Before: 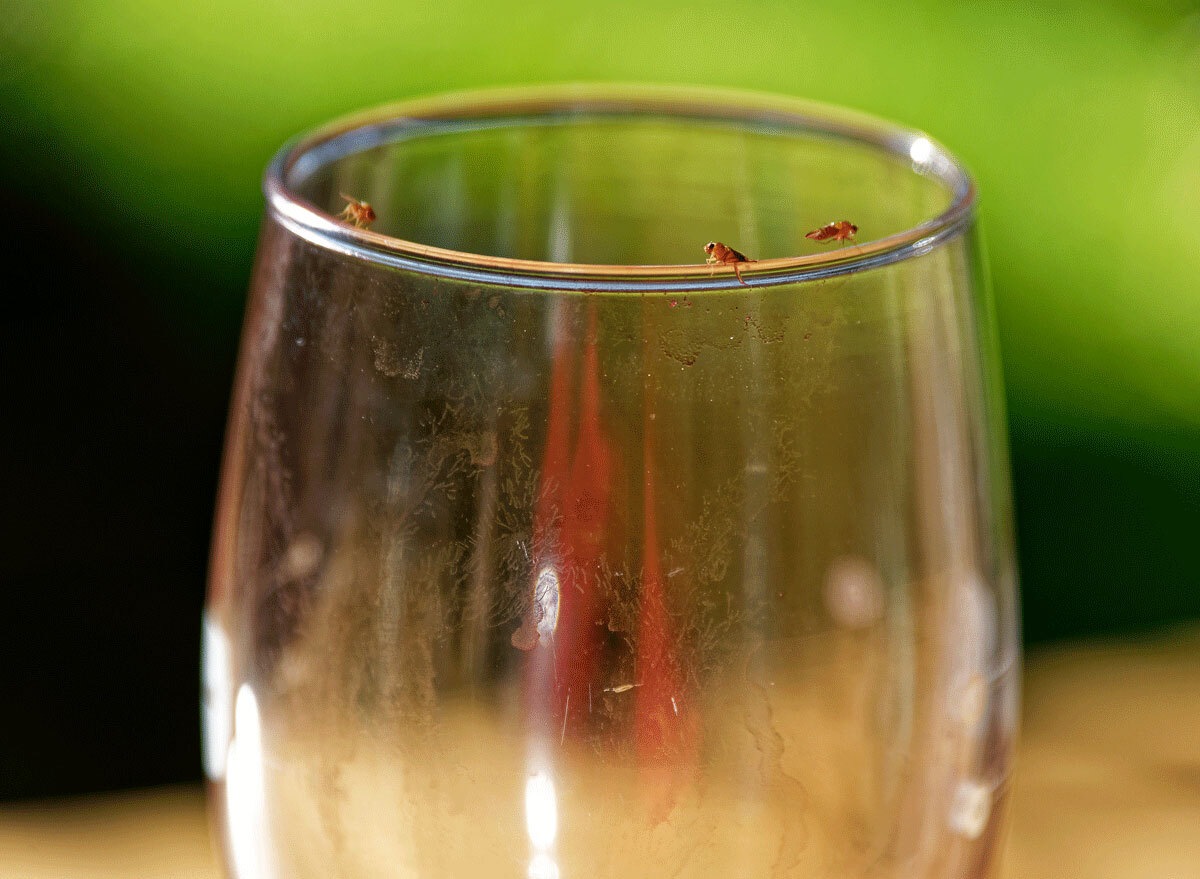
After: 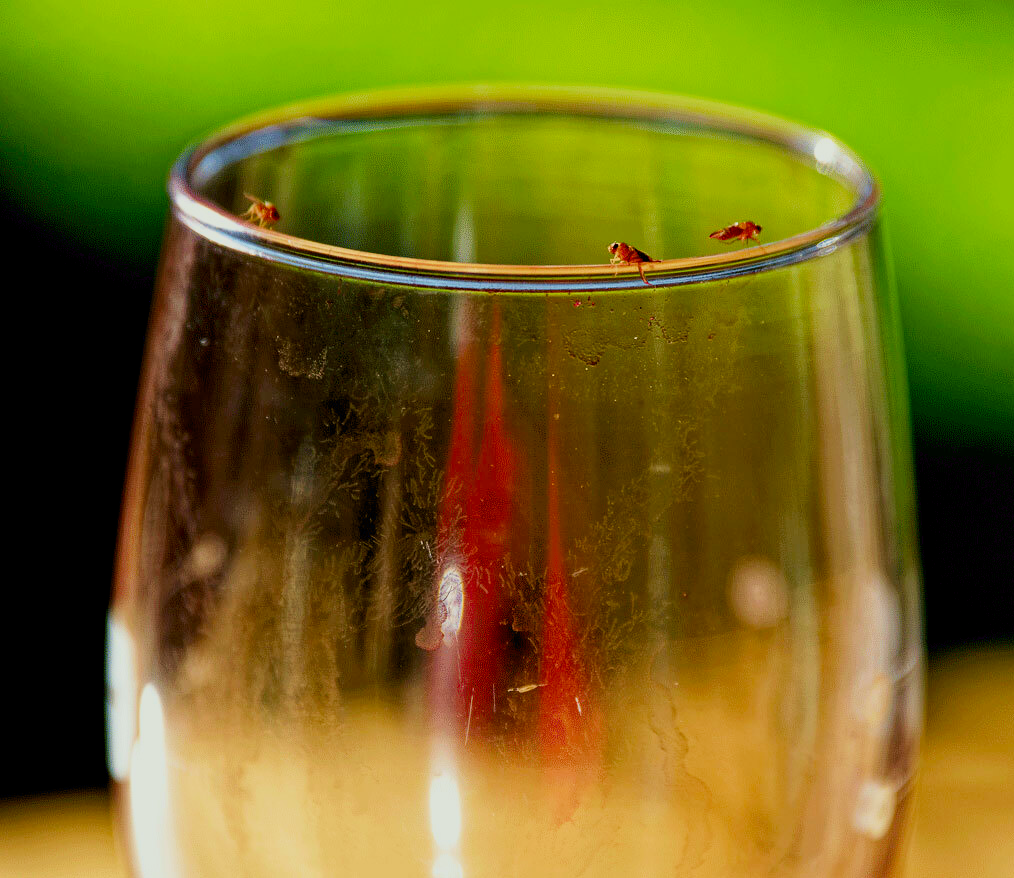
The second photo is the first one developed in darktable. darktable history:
velvia: on, module defaults
crop: left 8%, right 7.439%
exposure: black level correction 0.01, exposure 0.009 EV, compensate exposure bias true, compensate highlight preservation false
filmic rgb: black relative exposure -7.82 EV, white relative exposure 4.31 EV, hardness 3.85
color correction: highlights a* -2.63, highlights b* 2.5
contrast brightness saturation: contrast 0.159, saturation 0.324
tone equalizer: on, module defaults
